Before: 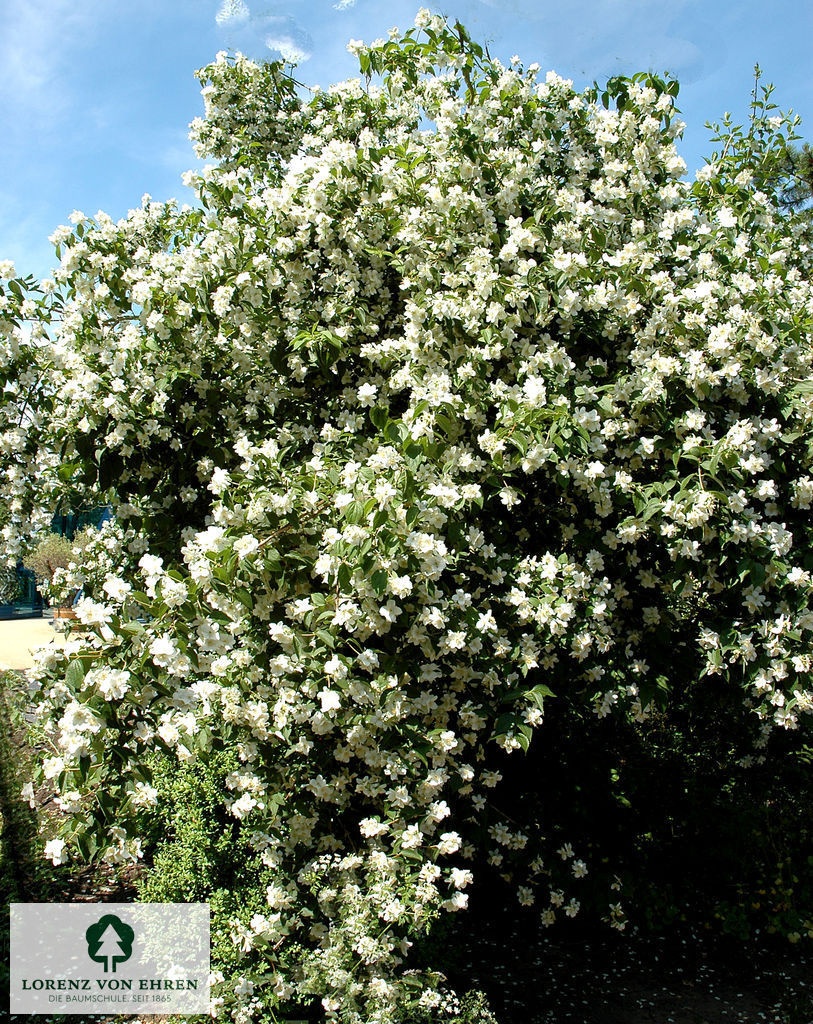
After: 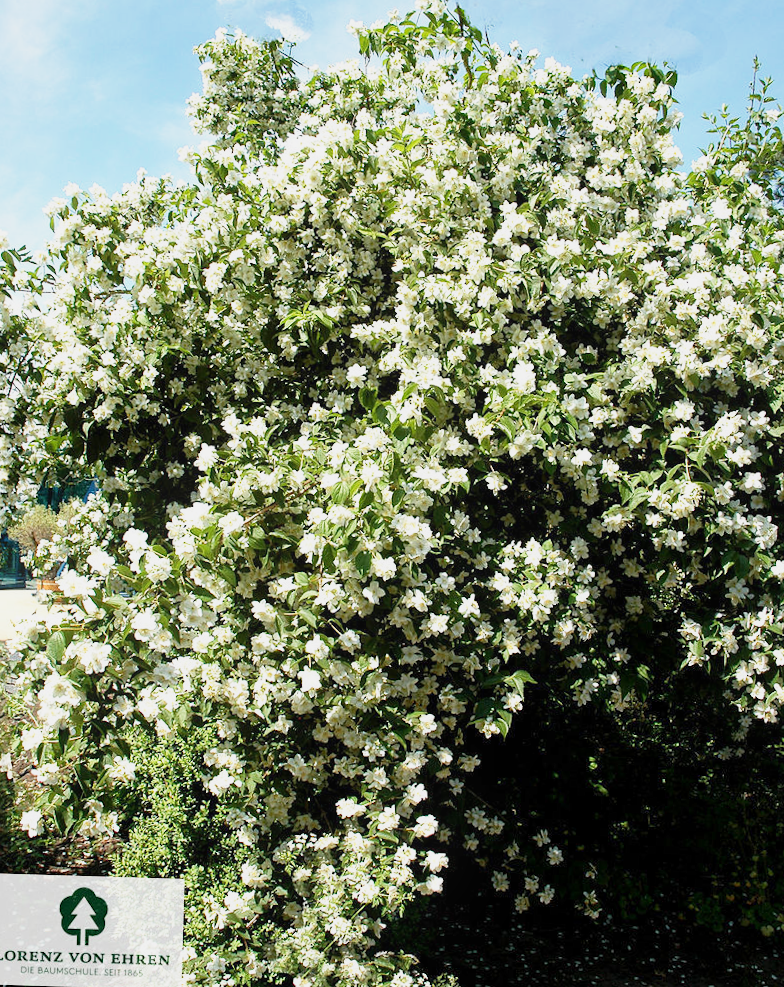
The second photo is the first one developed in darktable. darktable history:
crop and rotate: angle -1.69°
base curve: curves: ch0 [(0, 0) (0.088, 0.125) (0.176, 0.251) (0.354, 0.501) (0.613, 0.749) (1, 0.877)], preserve colors none
bloom: size 9%, threshold 100%, strength 7%
